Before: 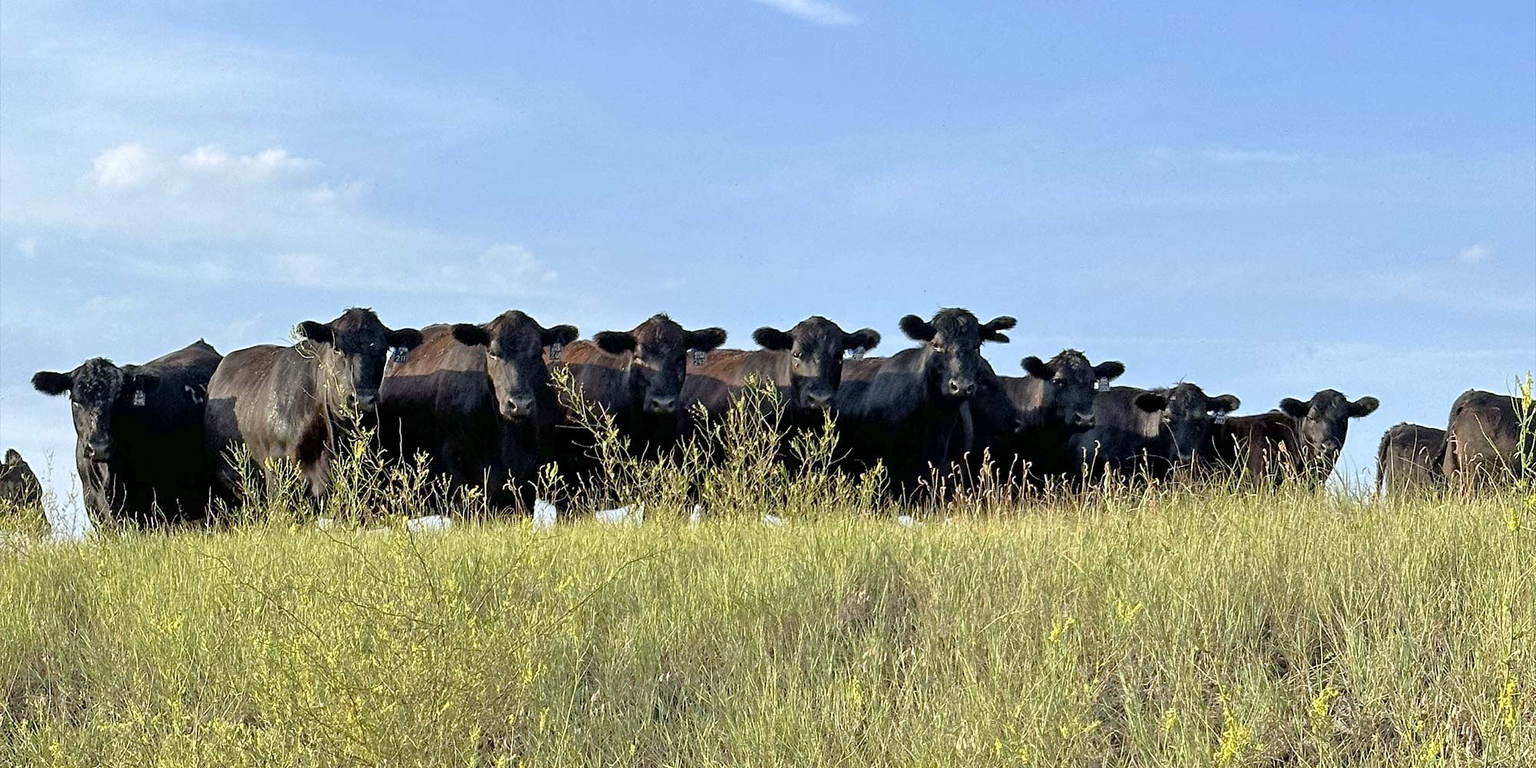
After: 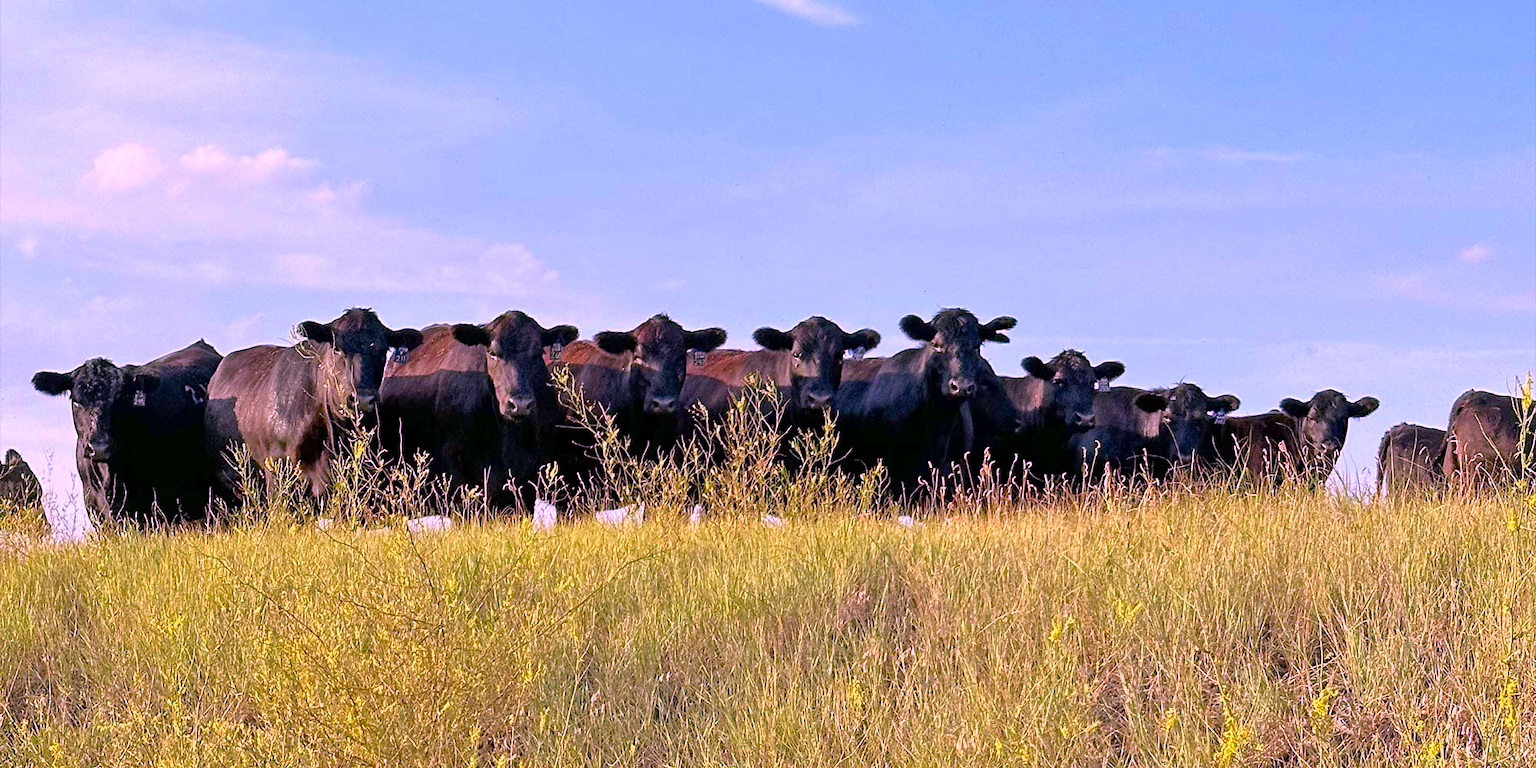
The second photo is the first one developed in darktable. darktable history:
color correction: highlights a* 19.22, highlights b* -12.12, saturation 1.66
